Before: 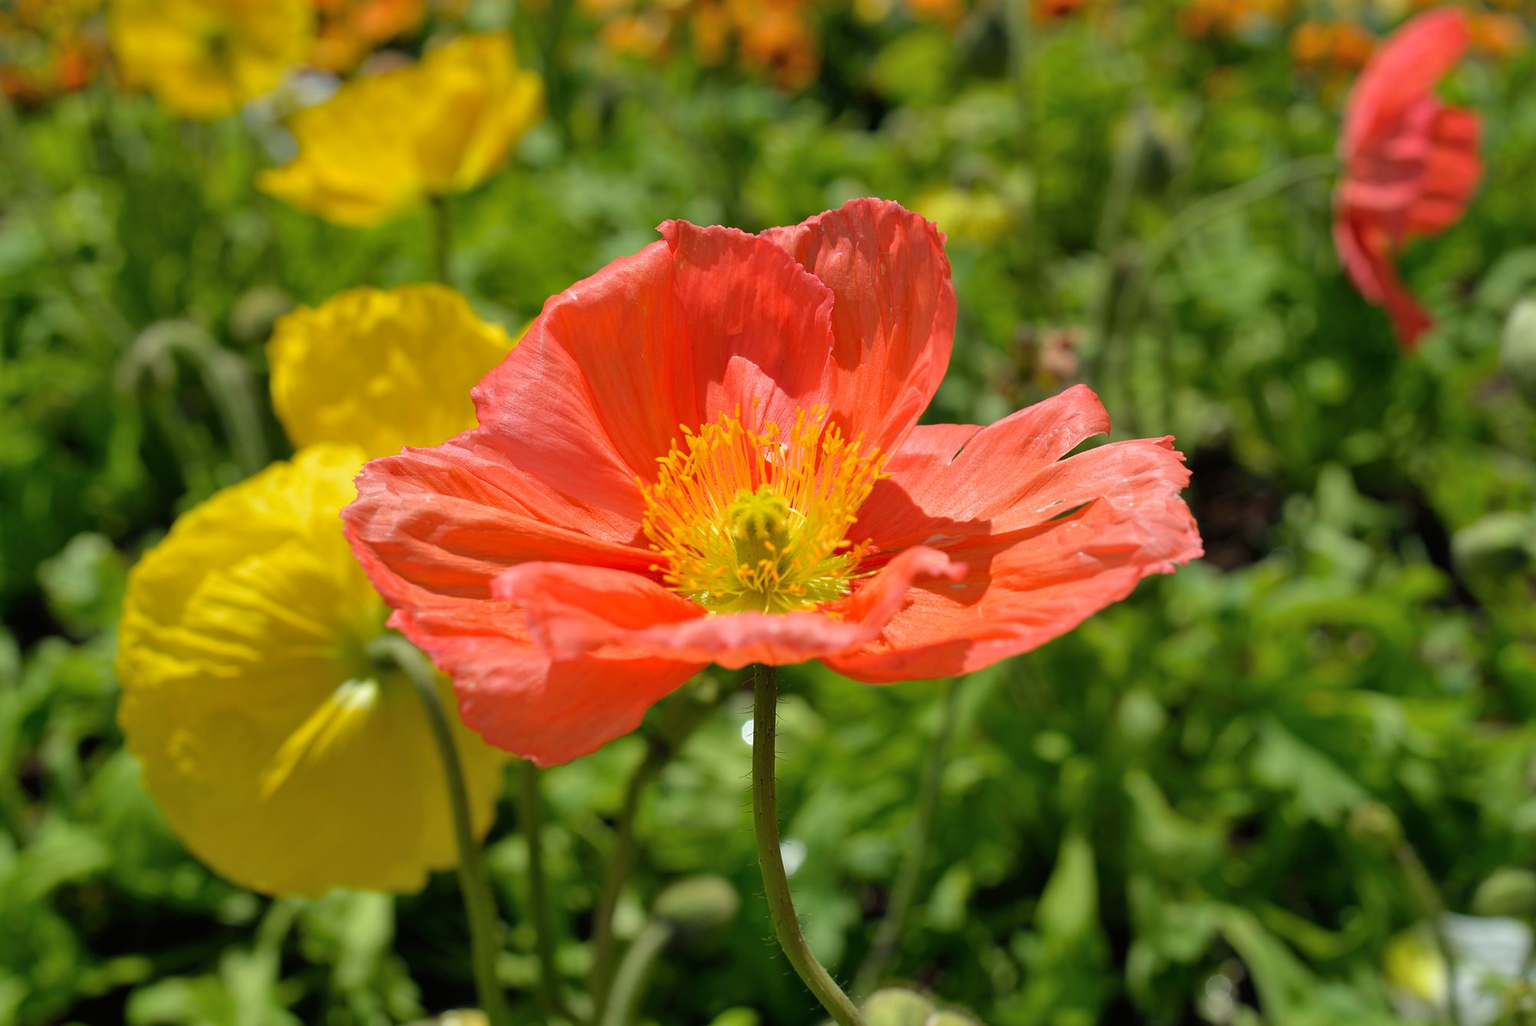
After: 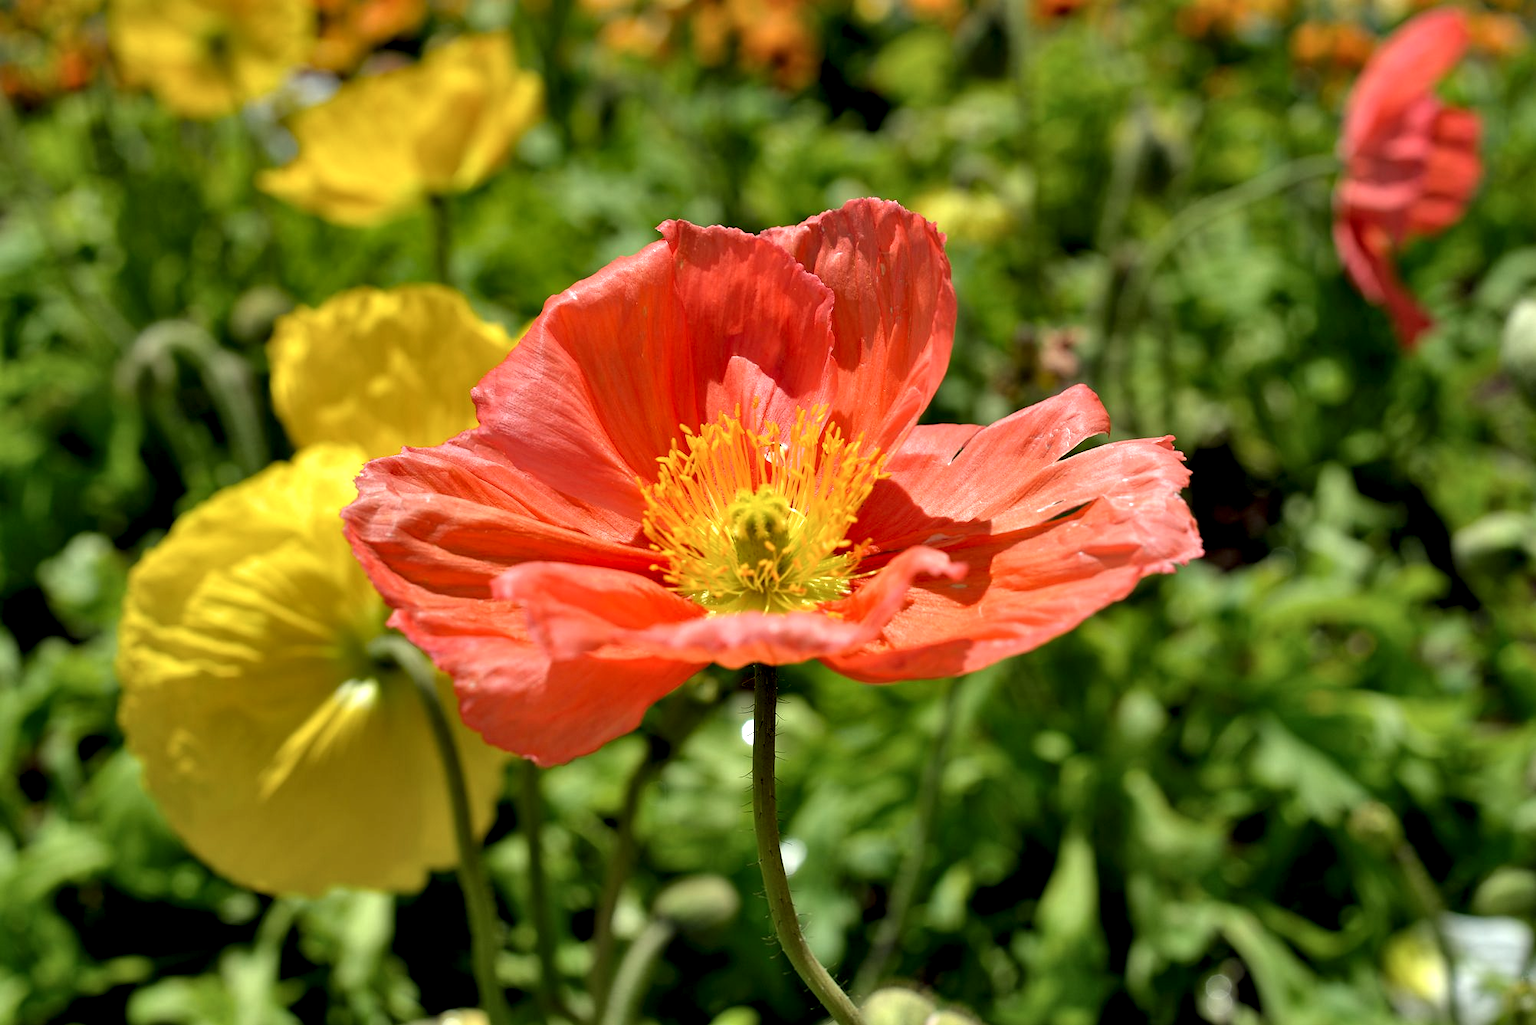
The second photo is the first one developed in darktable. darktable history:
contrast equalizer: y [[0.601, 0.6, 0.598, 0.598, 0.6, 0.601], [0.5 ×6], [0.5 ×6], [0 ×6], [0 ×6]]
